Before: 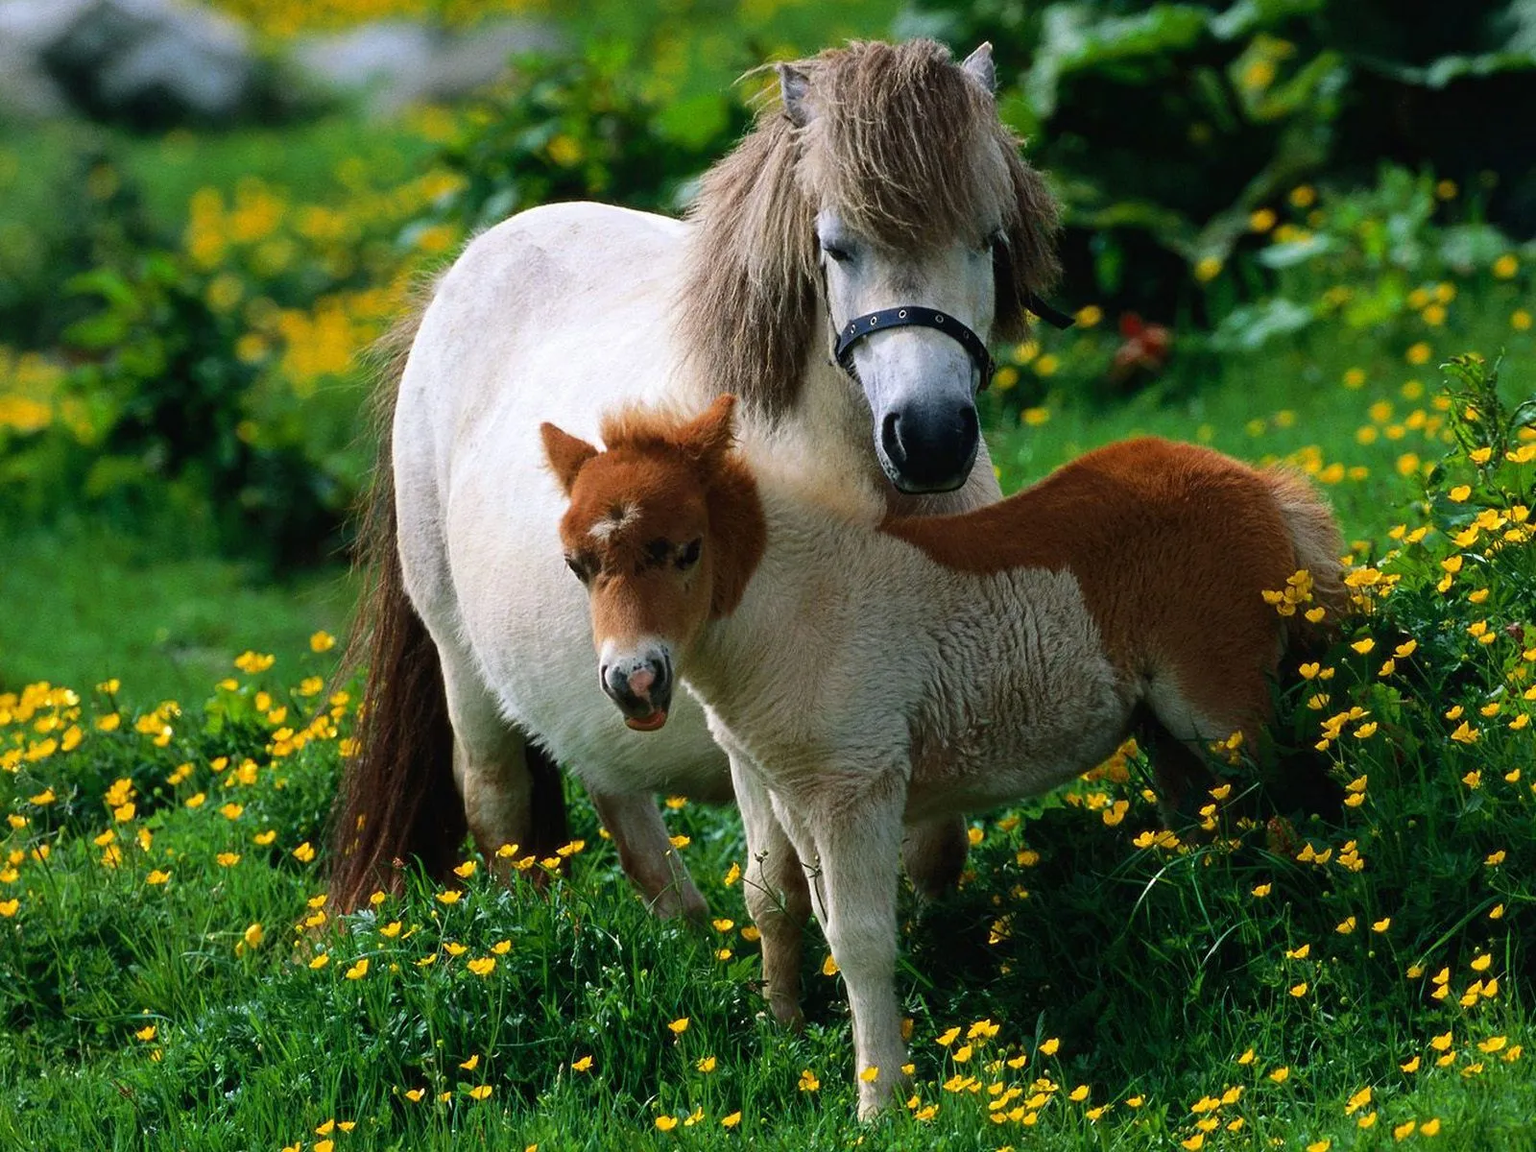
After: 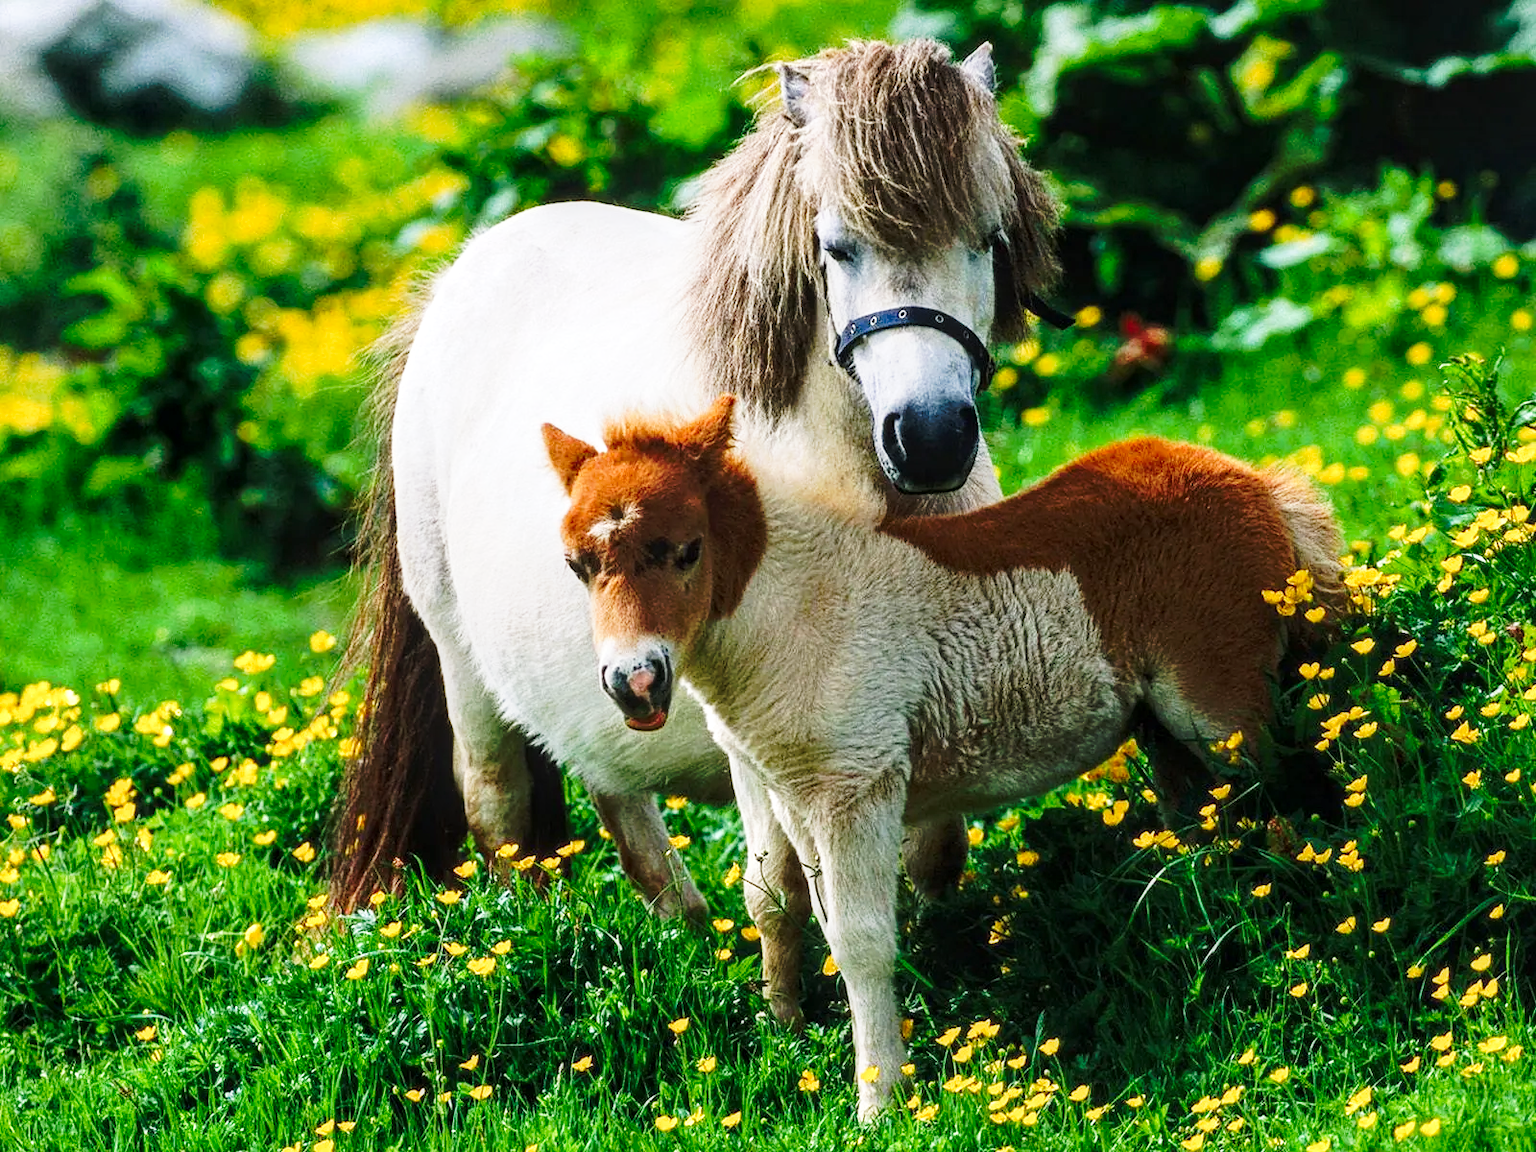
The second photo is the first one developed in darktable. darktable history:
local contrast: on, module defaults
tone curve: curves: ch0 [(0, 0) (0.003, 0.003) (0.011, 0.013) (0.025, 0.028) (0.044, 0.05) (0.069, 0.079) (0.1, 0.113) (0.136, 0.154) (0.177, 0.201) (0.224, 0.268) (0.277, 0.38) (0.335, 0.486) (0.399, 0.588) (0.468, 0.688) (0.543, 0.787) (0.623, 0.854) (0.709, 0.916) (0.801, 0.957) (0.898, 0.978) (1, 1)], preserve colors none
